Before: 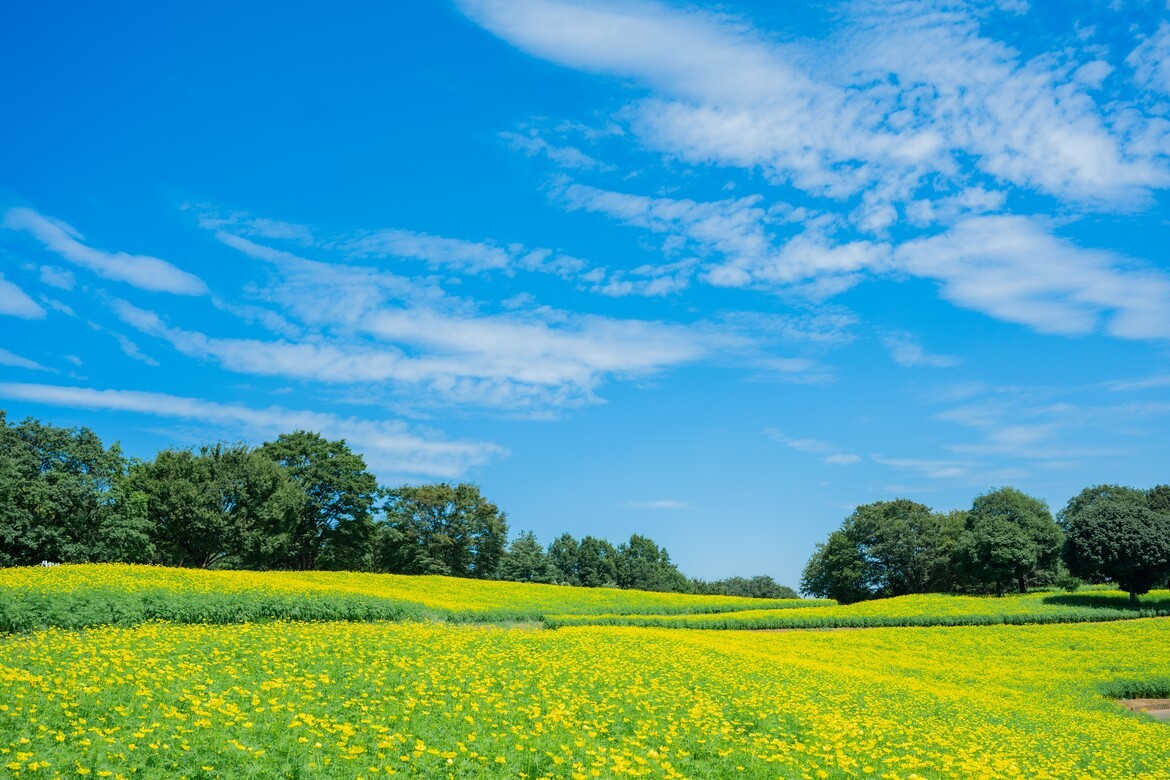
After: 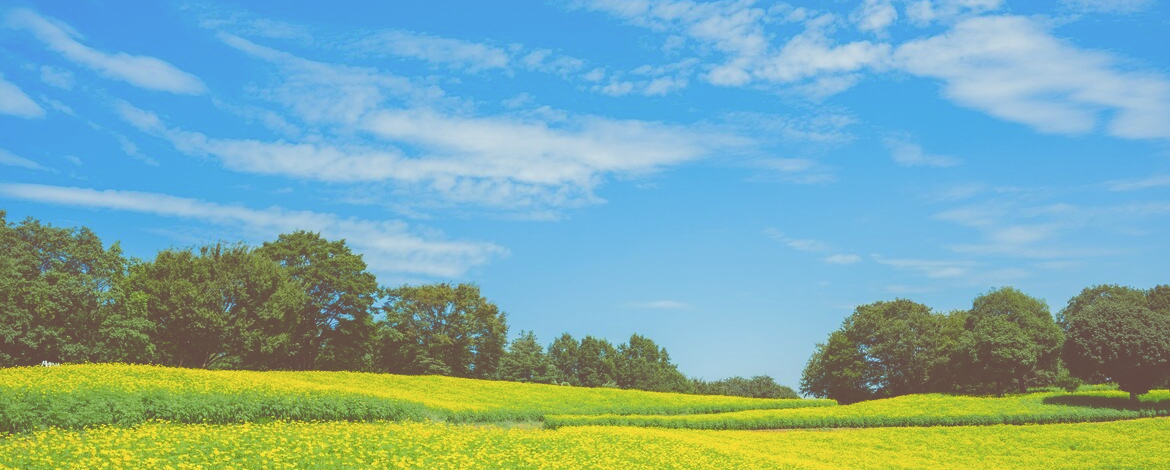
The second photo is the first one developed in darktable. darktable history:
color balance rgb: shadows lift › luminance 0.511%, shadows lift › chroma 6.892%, shadows lift › hue 299.79°, power › chroma 2.493%, power › hue 68.57°, perceptual saturation grading › global saturation 20%, perceptual saturation grading › highlights -24.891%, perceptual saturation grading › shadows 50.109%, global vibrance 20%
crop and rotate: top 25.672%, bottom 14.057%
exposure: black level correction -0.087, compensate highlight preservation false
contrast brightness saturation: saturation -0.039
